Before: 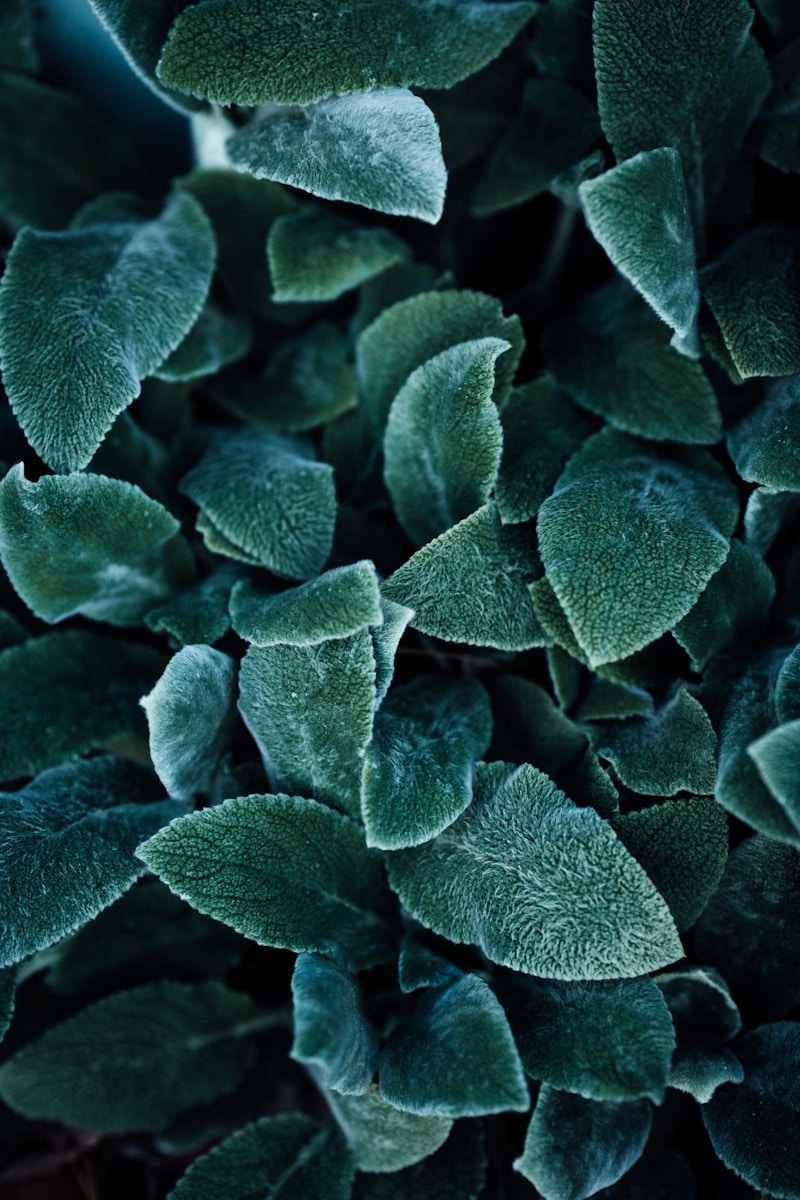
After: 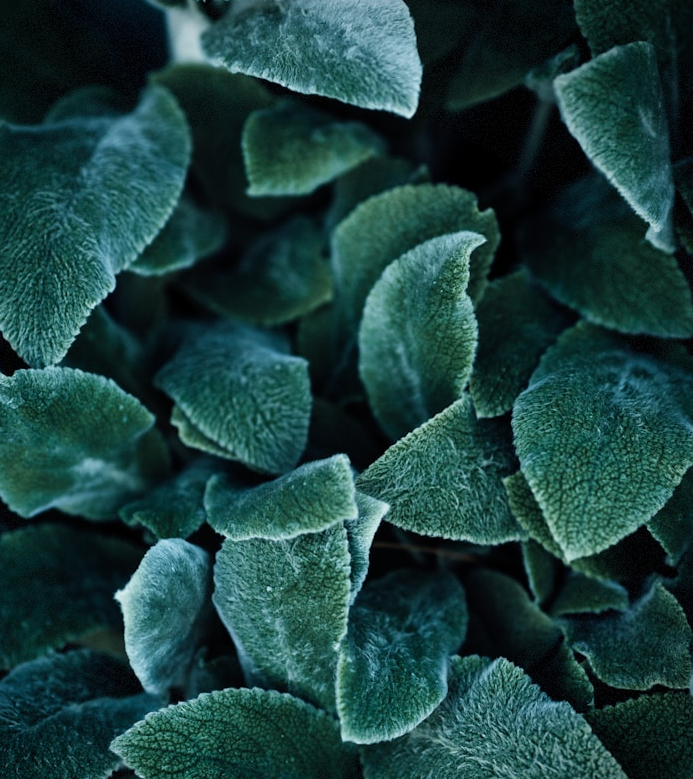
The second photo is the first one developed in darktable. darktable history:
crop: left 3.151%, top 8.864%, right 9.665%, bottom 26.175%
vignetting: saturation 0.003, center (-0.076, 0.062), dithering 8-bit output
